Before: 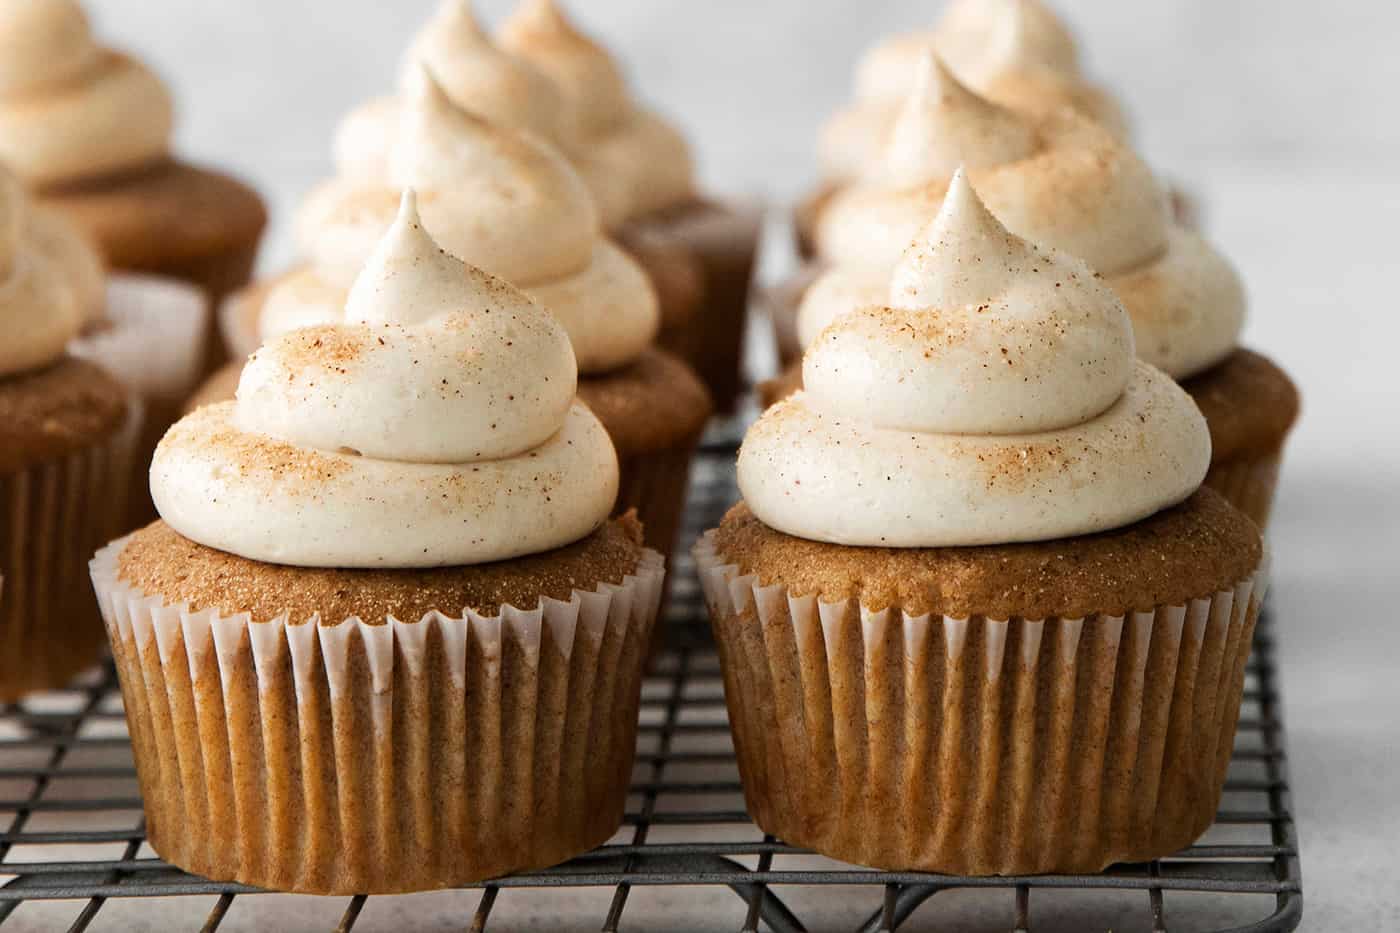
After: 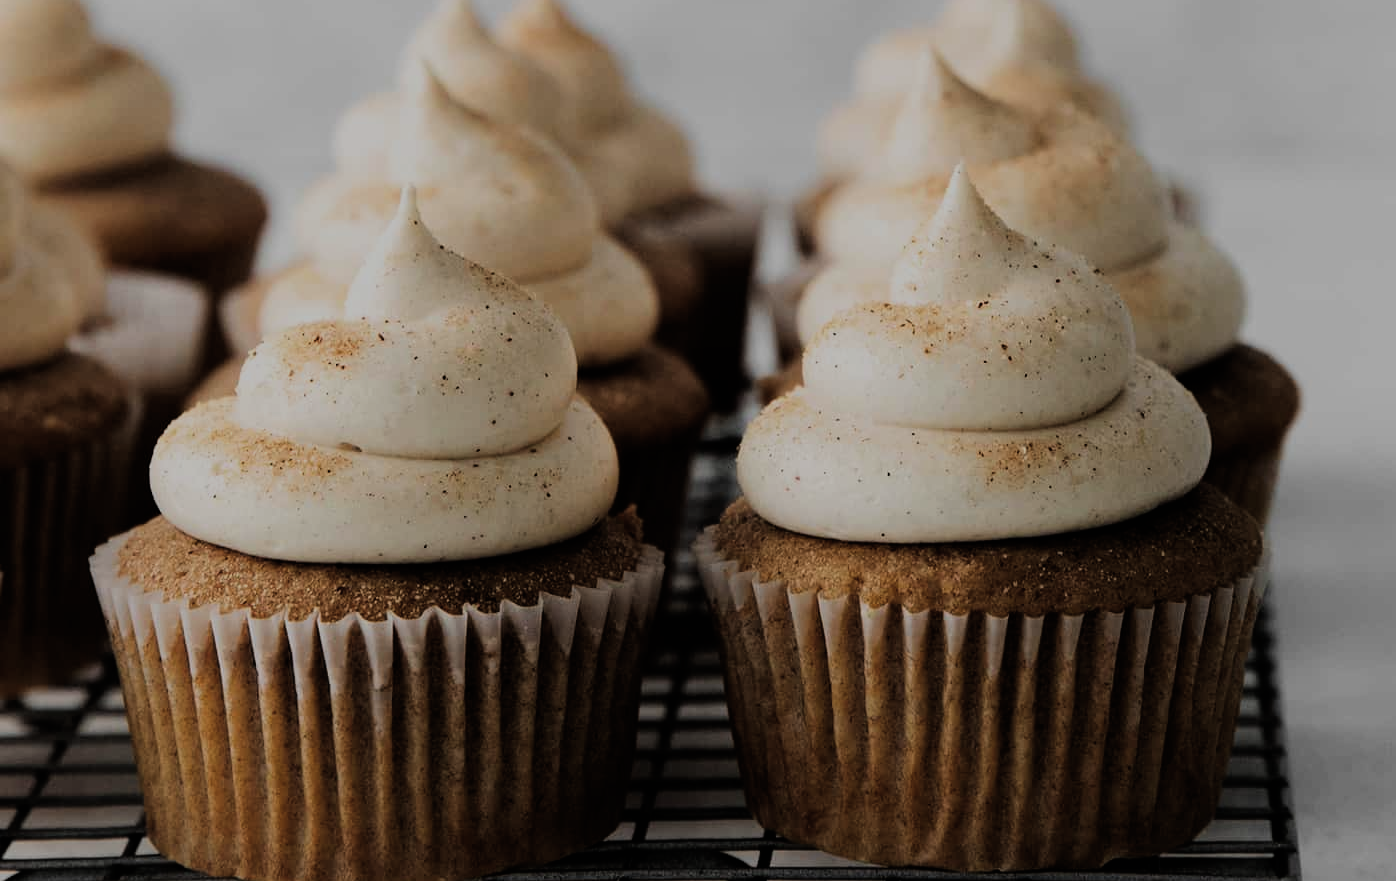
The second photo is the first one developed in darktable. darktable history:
crop: top 0.448%, right 0.264%, bottom 5.045%
exposure: black level correction -0.016, exposure -1.018 EV, compensate highlight preservation false
filmic rgb: black relative exposure -5 EV, hardness 2.88, contrast 1.3, highlights saturation mix -30%
